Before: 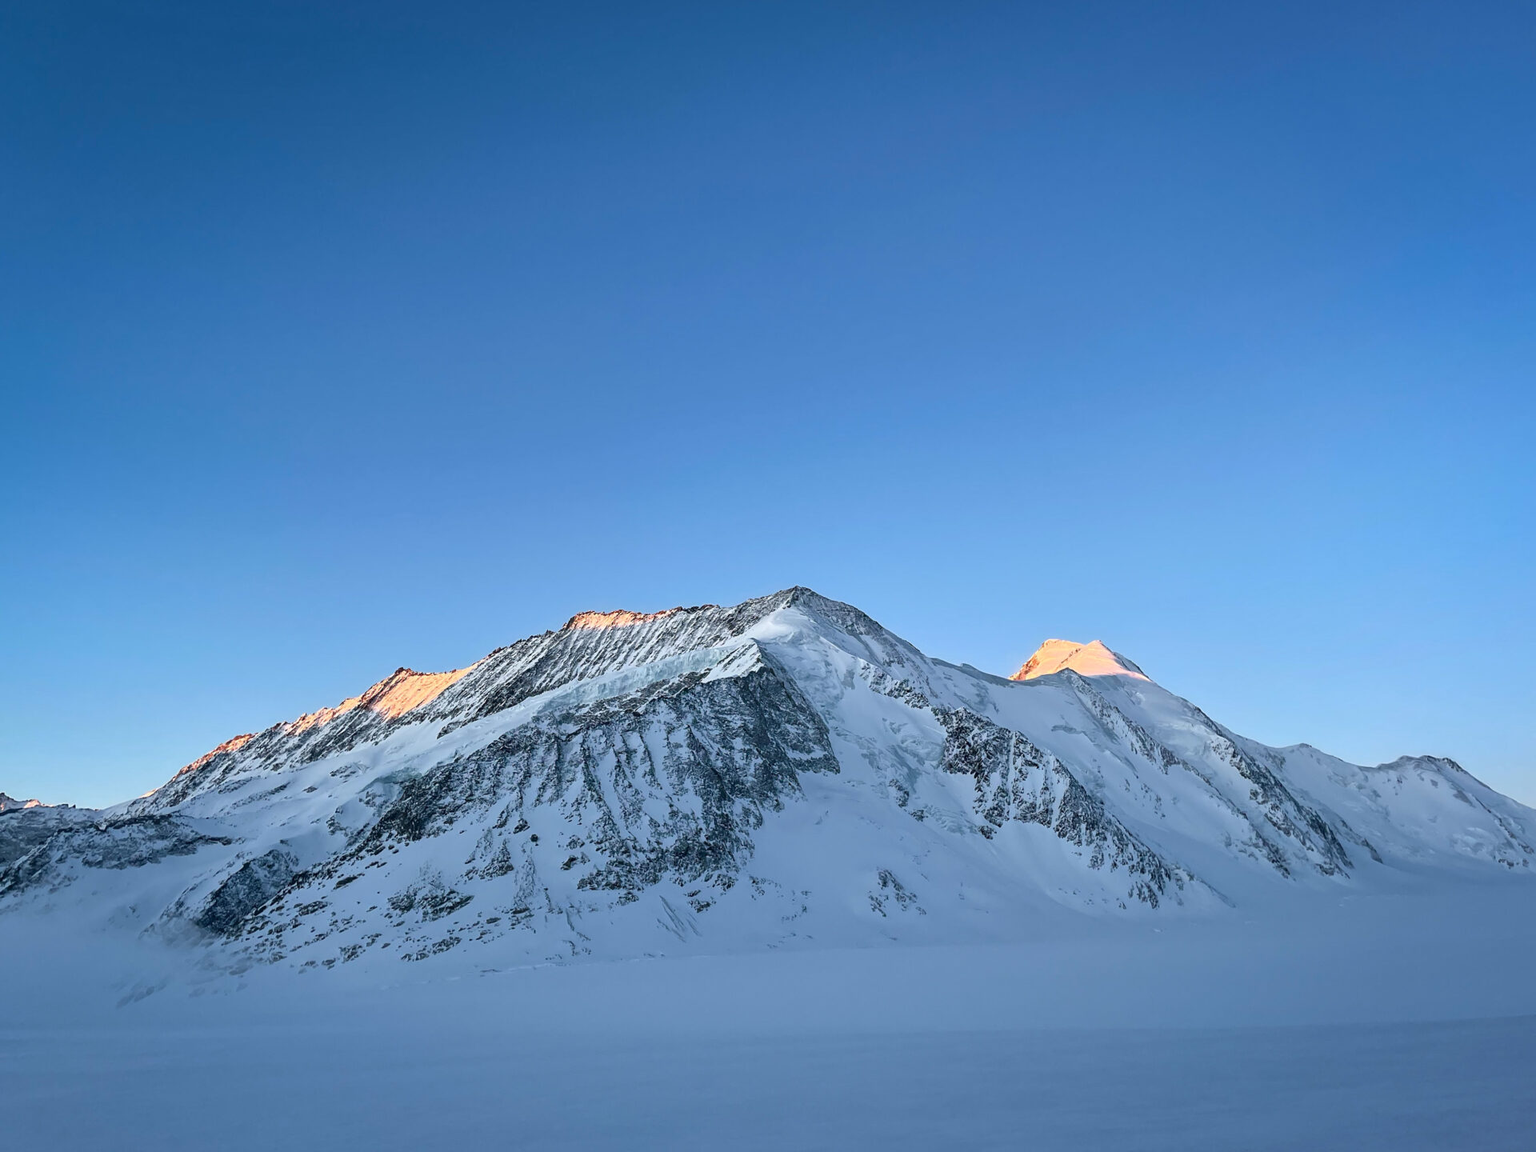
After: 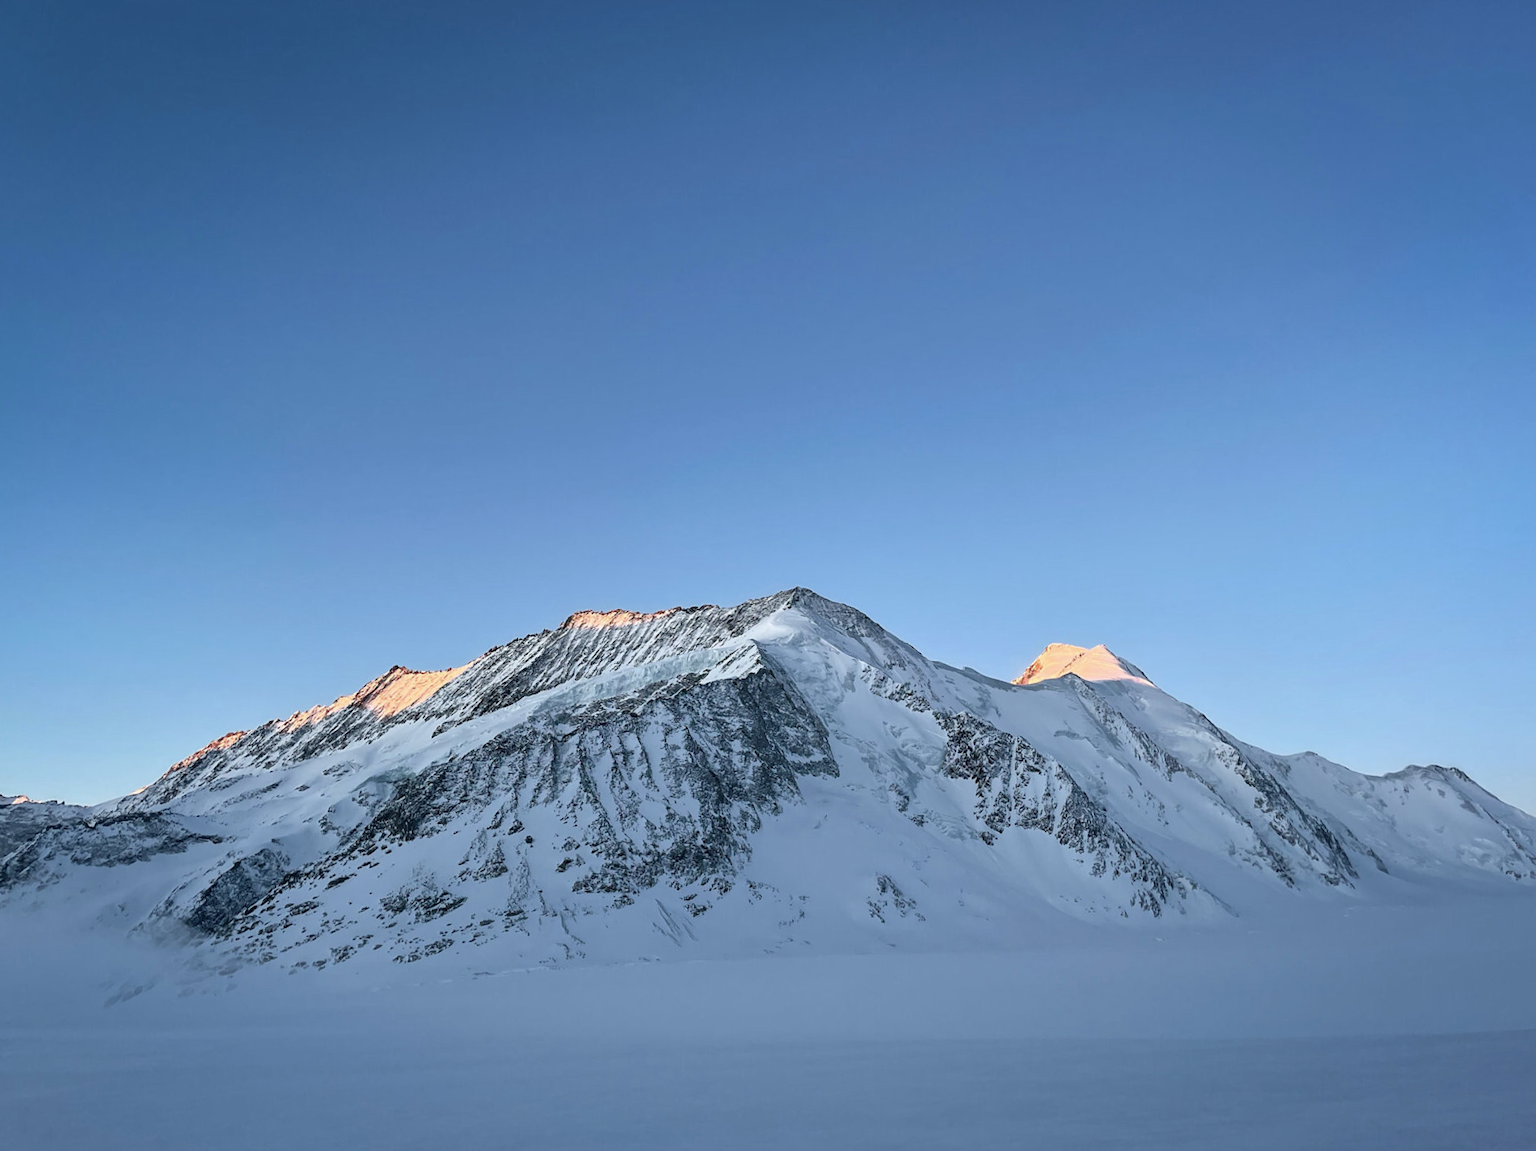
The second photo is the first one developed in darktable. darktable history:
crop and rotate: angle -0.568°
color correction: highlights b* 0.037, saturation 0.839
